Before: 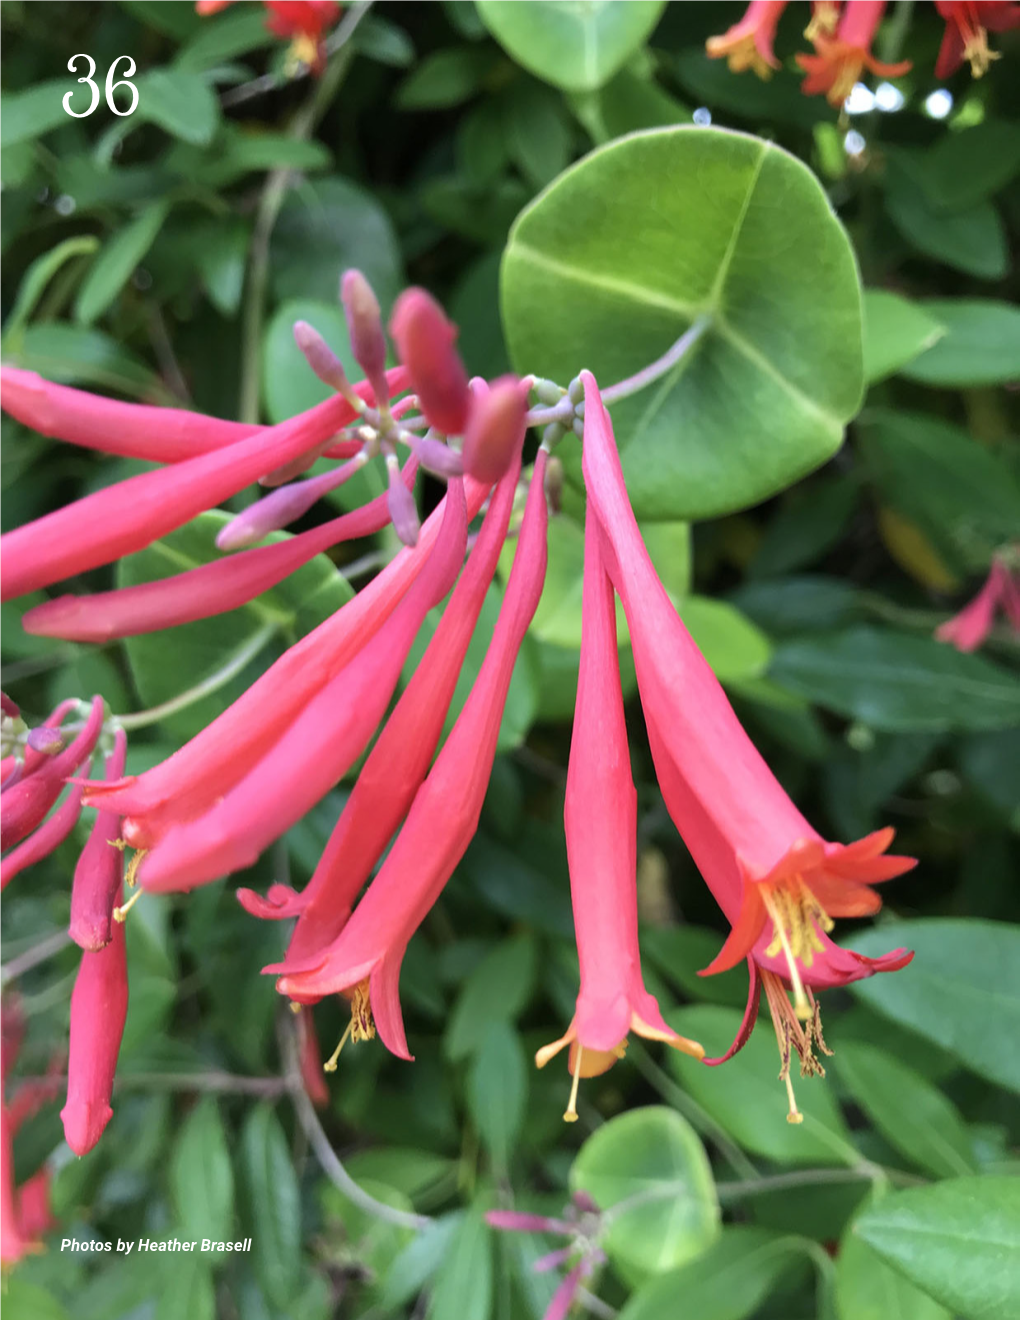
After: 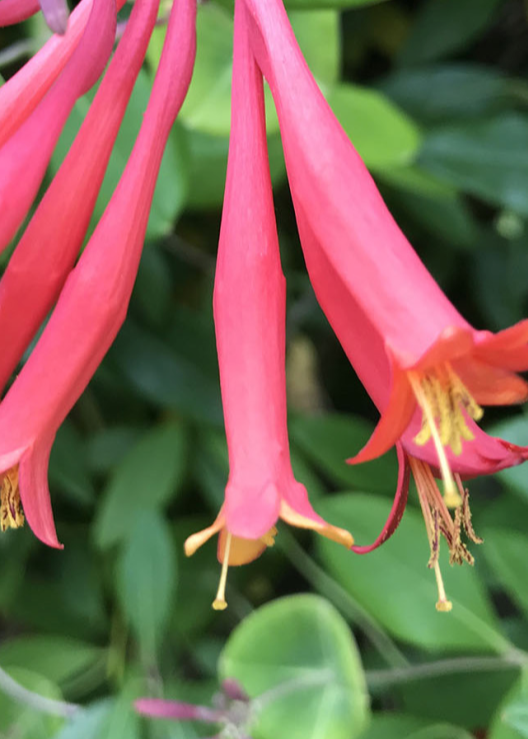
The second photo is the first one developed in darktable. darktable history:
crop: left 34.479%, top 38.822%, right 13.718%, bottom 5.172%
shadows and highlights: shadows 32, highlights -32, soften with gaussian
